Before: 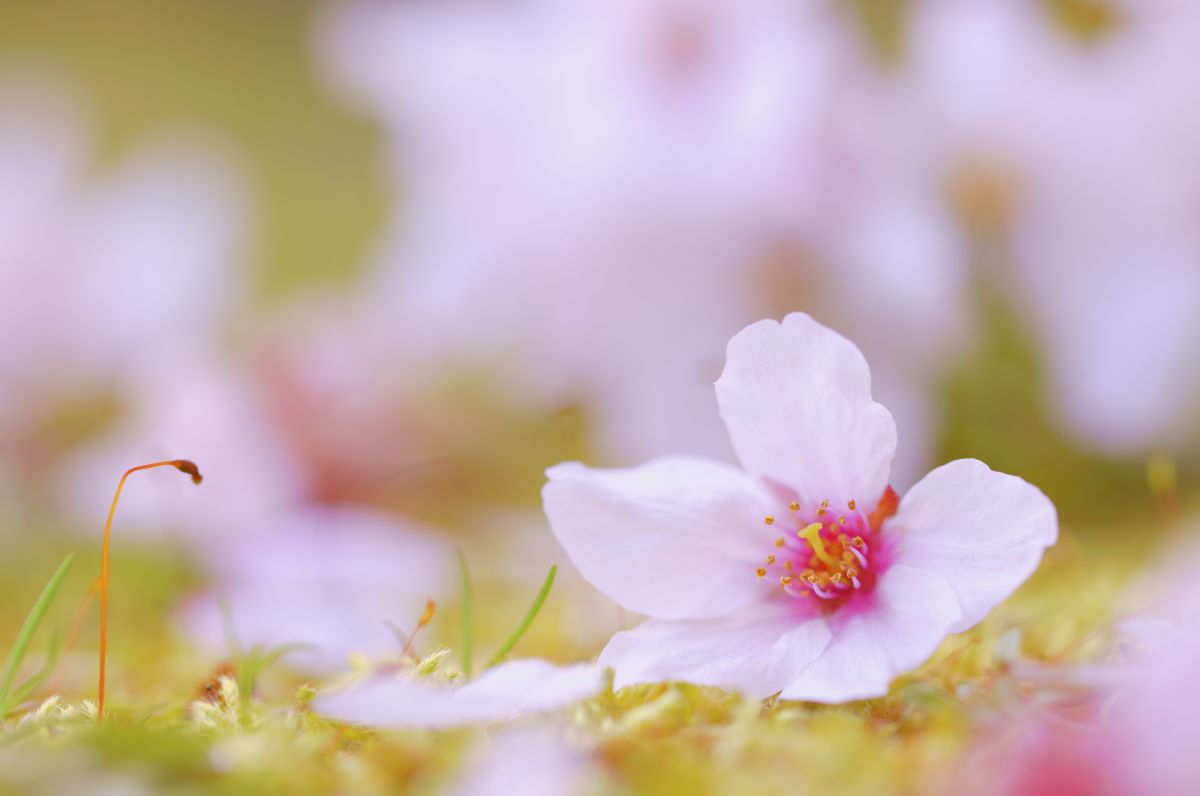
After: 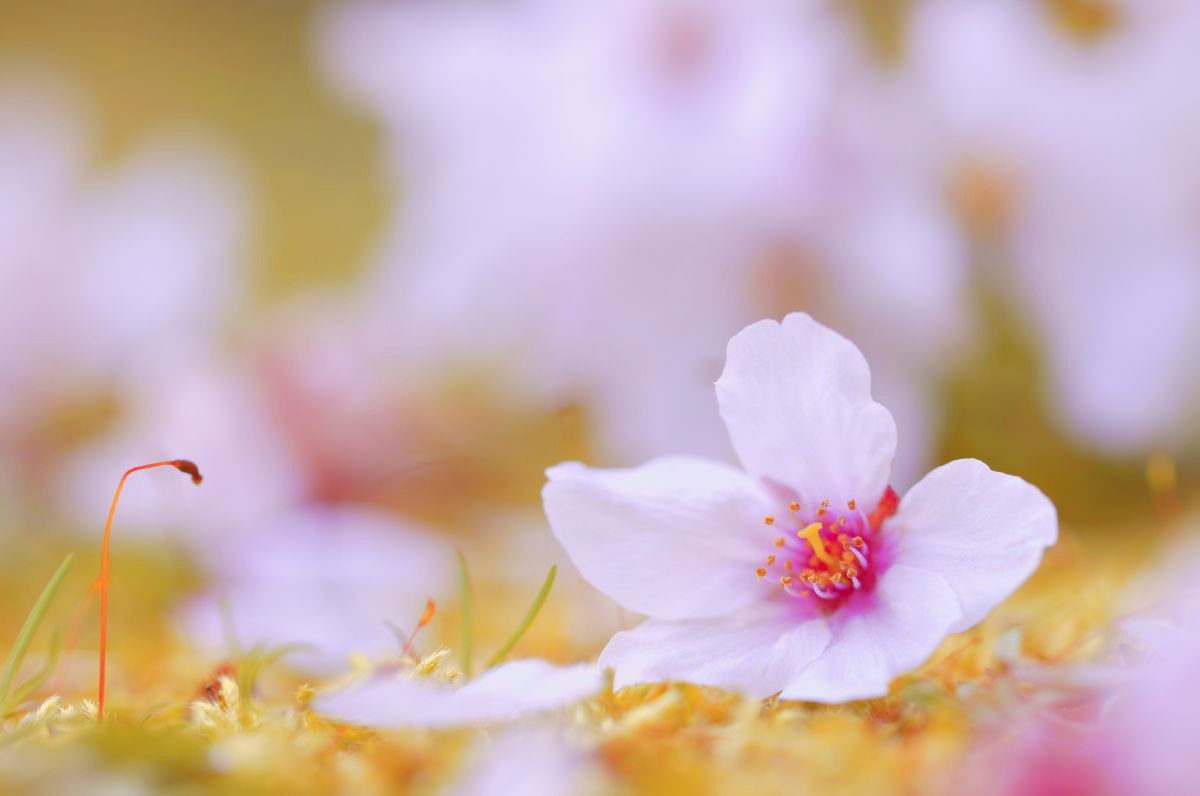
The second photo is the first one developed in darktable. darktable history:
tone equalizer: smoothing 1
color zones: curves: ch1 [(0.263, 0.53) (0.376, 0.287) (0.487, 0.512) (0.748, 0.547) (1, 0.513)]; ch2 [(0.262, 0.45) (0.751, 0.477)]
